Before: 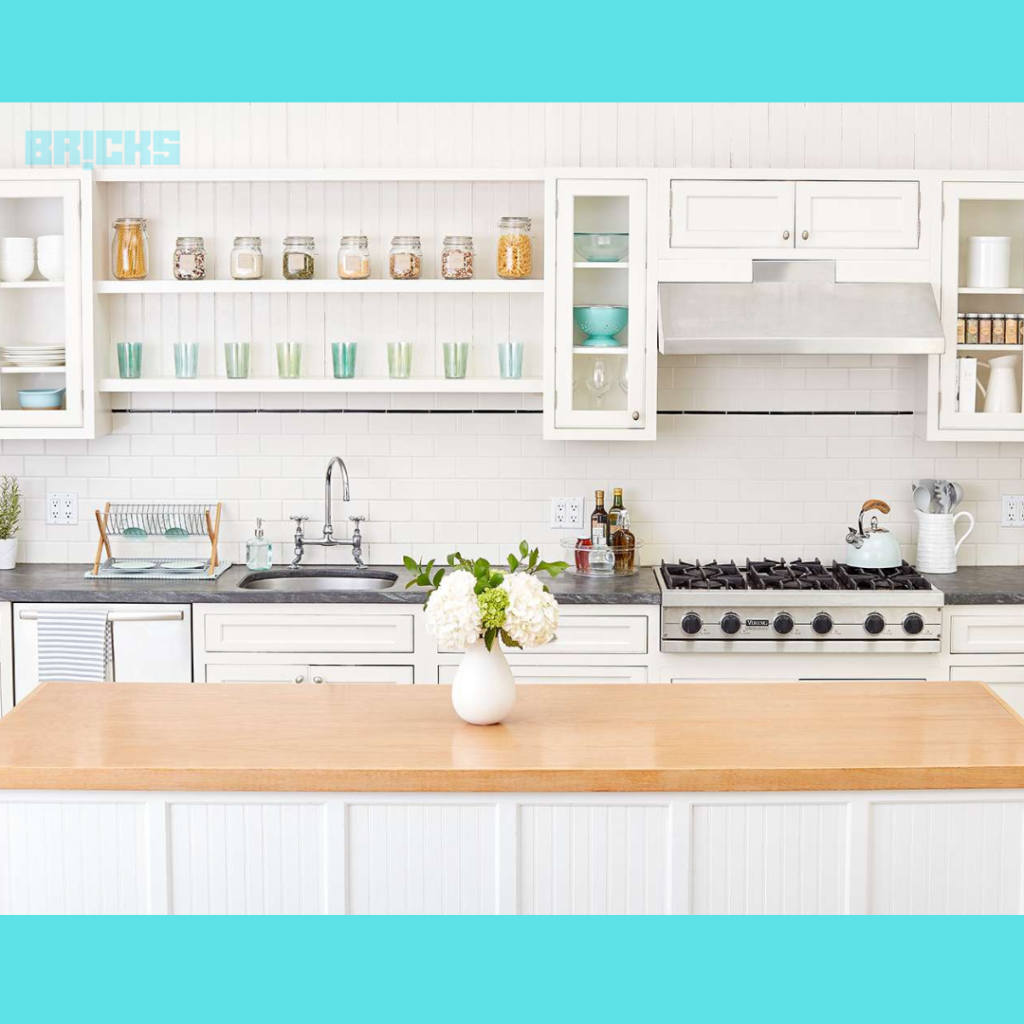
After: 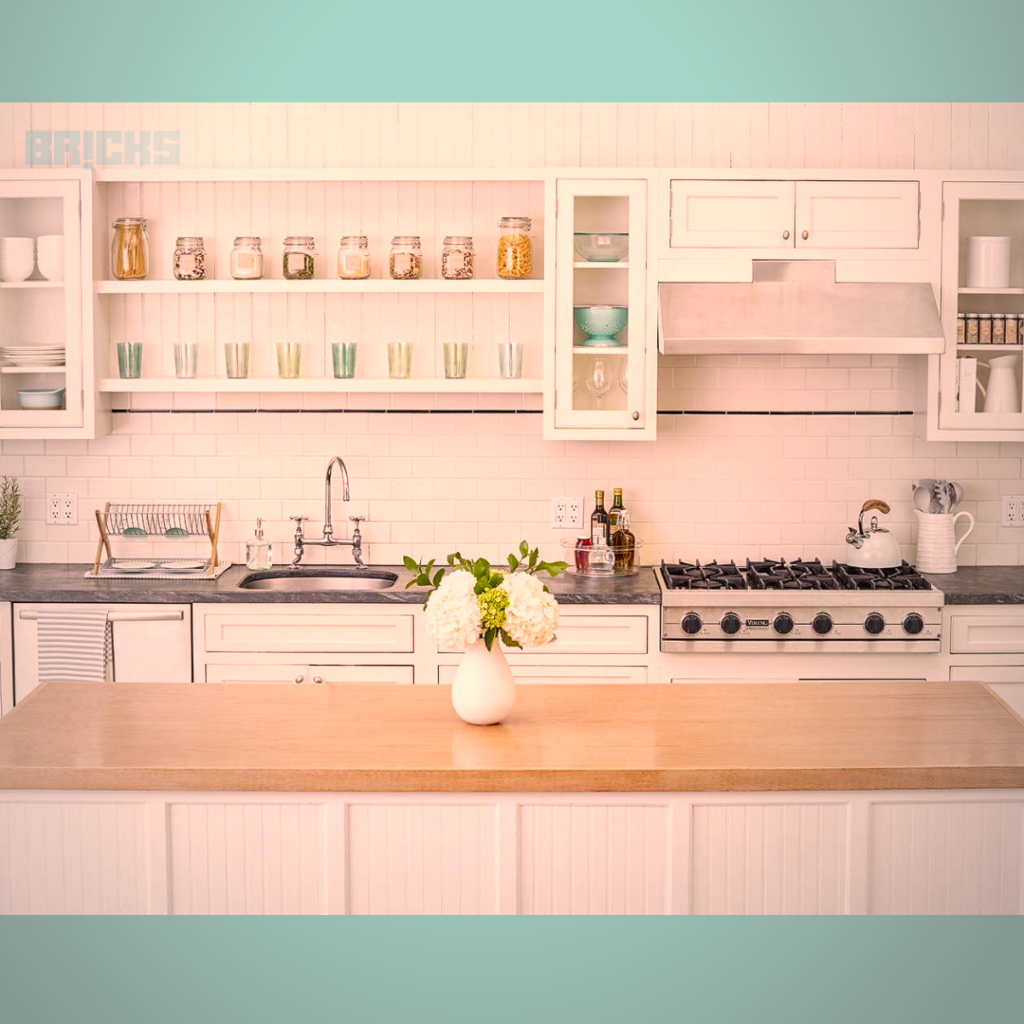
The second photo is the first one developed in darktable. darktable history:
local contrast: on, module defaults
vignetting: fall-off start 72.78%, fall-off radius 108.54%, center (-0.052, -0.352), width/height ratio 0.735
color correction: highlights a* 20.81, highlights b* 19.62
